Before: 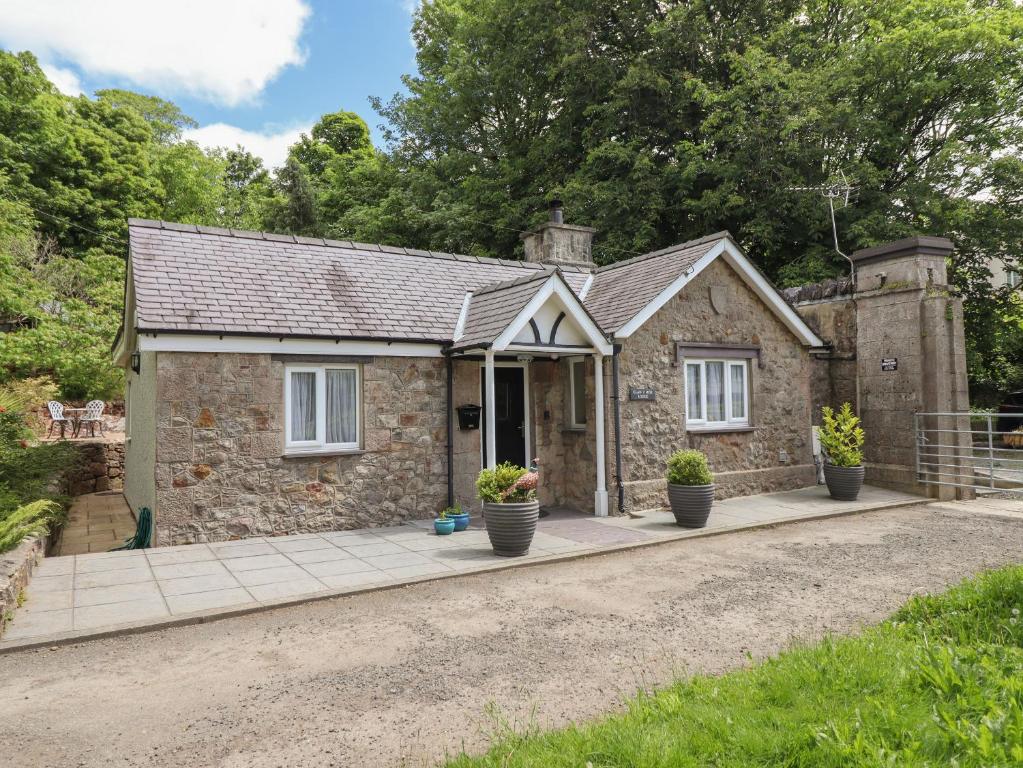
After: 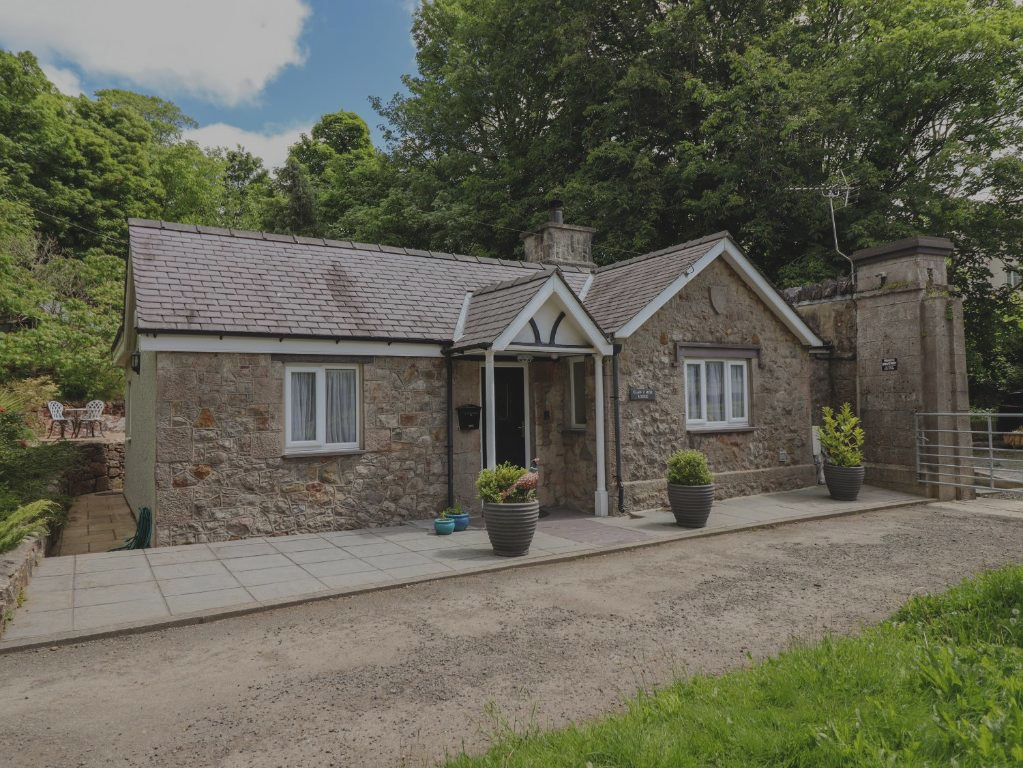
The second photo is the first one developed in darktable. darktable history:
rgb levels: preserve colors max RGB
exposure: black level correction -0.016, exposure -1.018 EV, compensate highlight preservation false
